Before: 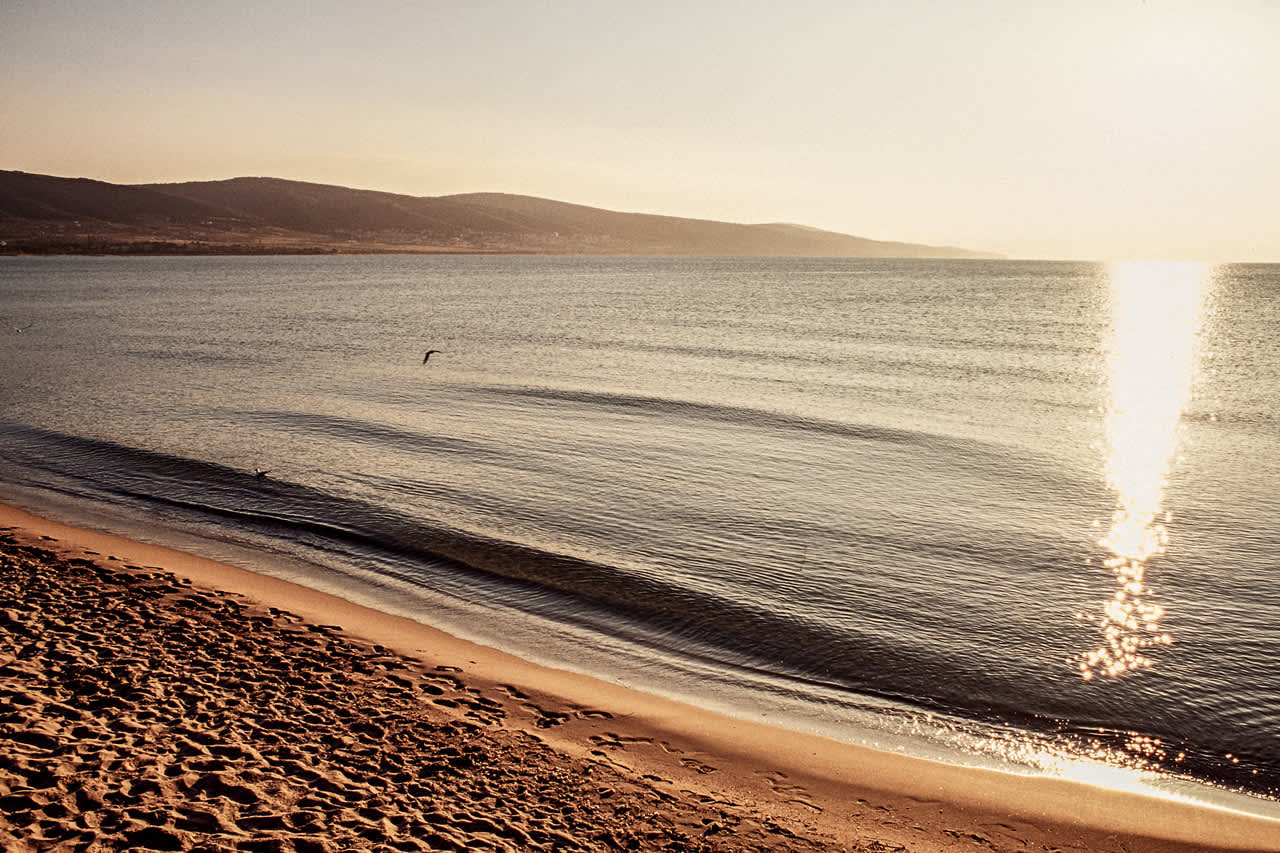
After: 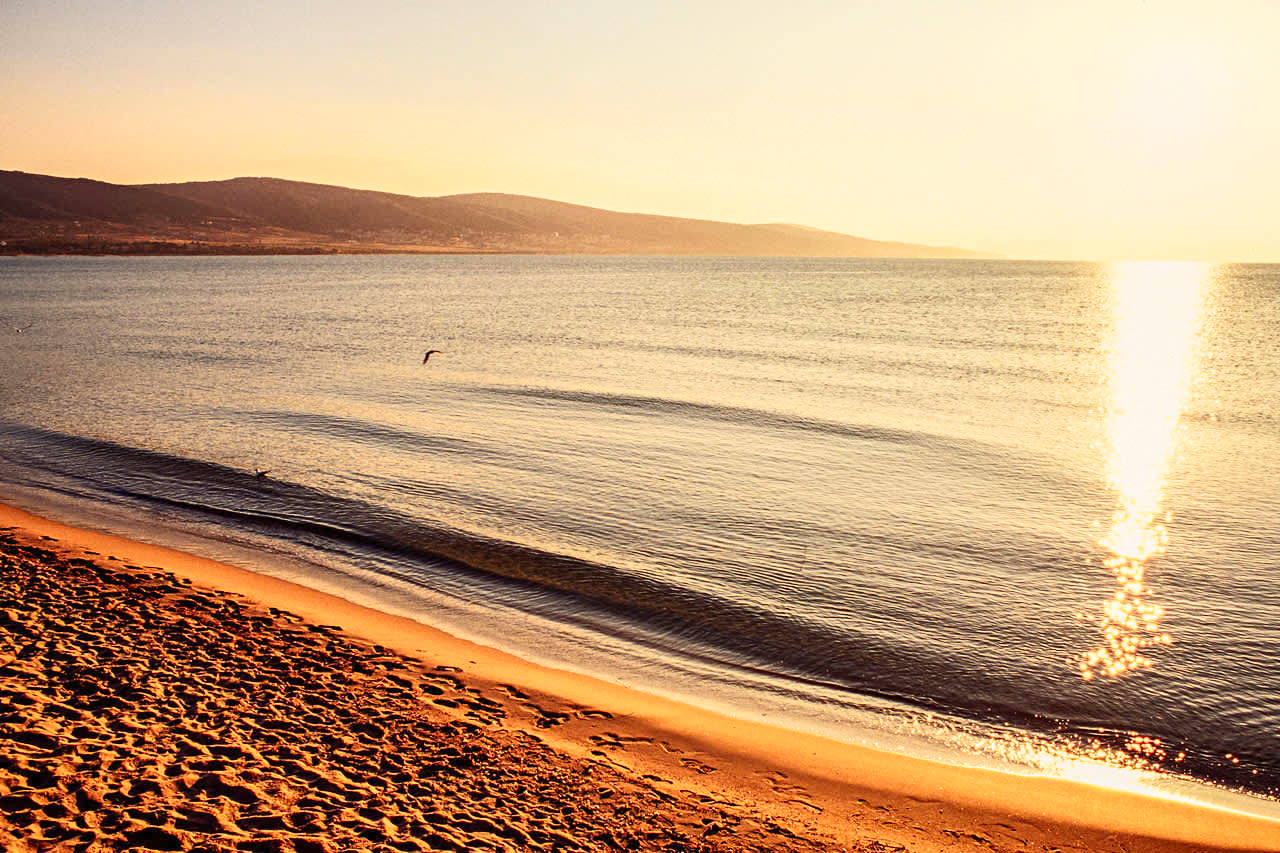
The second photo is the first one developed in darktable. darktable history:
contrast brightness saturation: contrast 0.2, brightness 0.199, saturation 0.811
